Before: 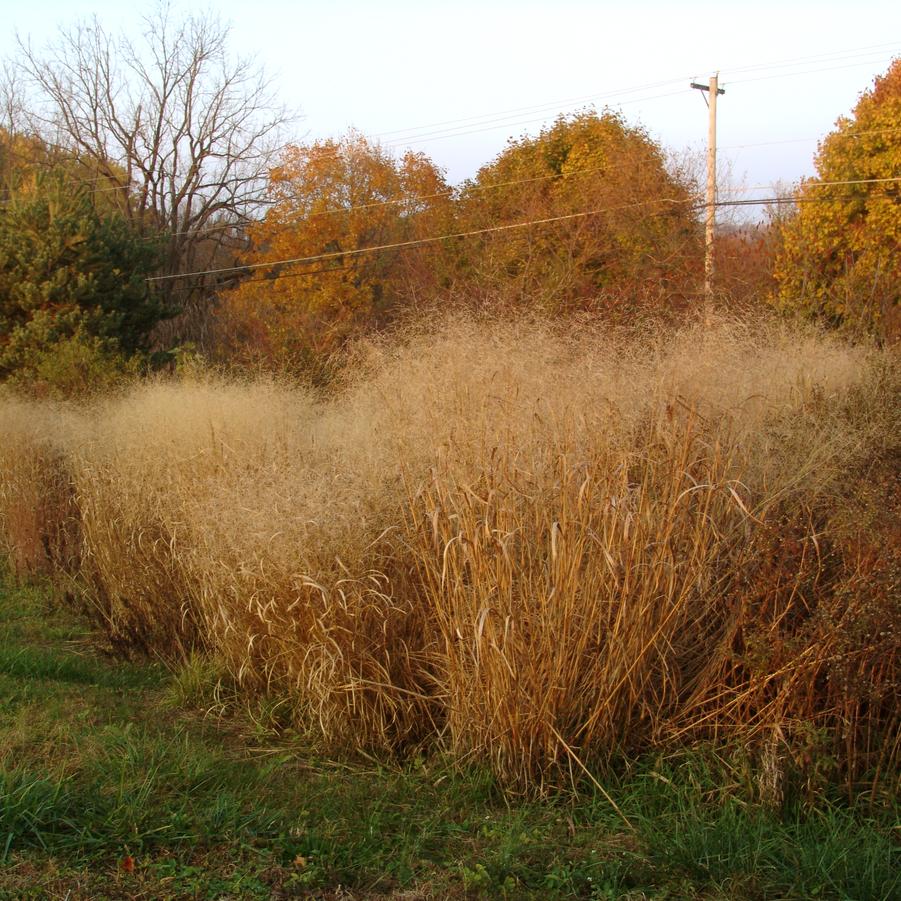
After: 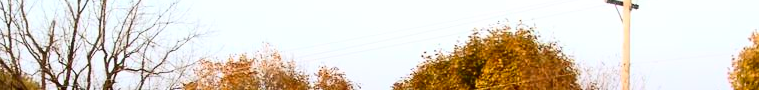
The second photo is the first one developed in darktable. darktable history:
contrast brightness saturation: contrast 0.32, brightness -0.08, saturation 0.17
crop and rotate: left 9.644%, top 9.491%, right 6.021%, bottom 80.509%
